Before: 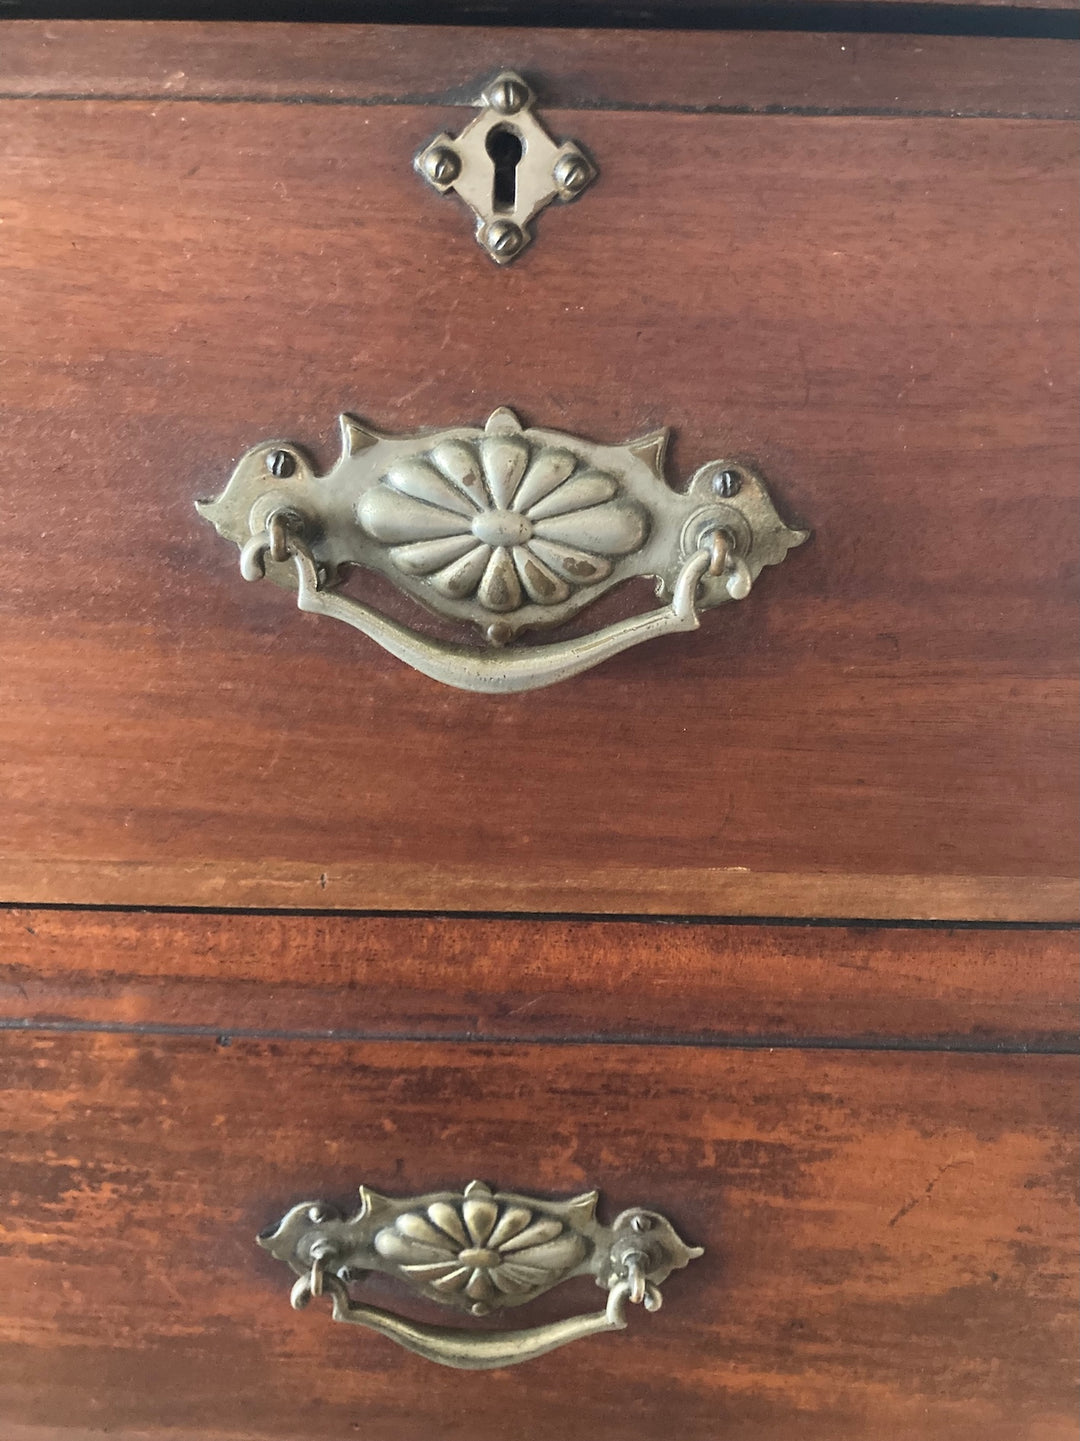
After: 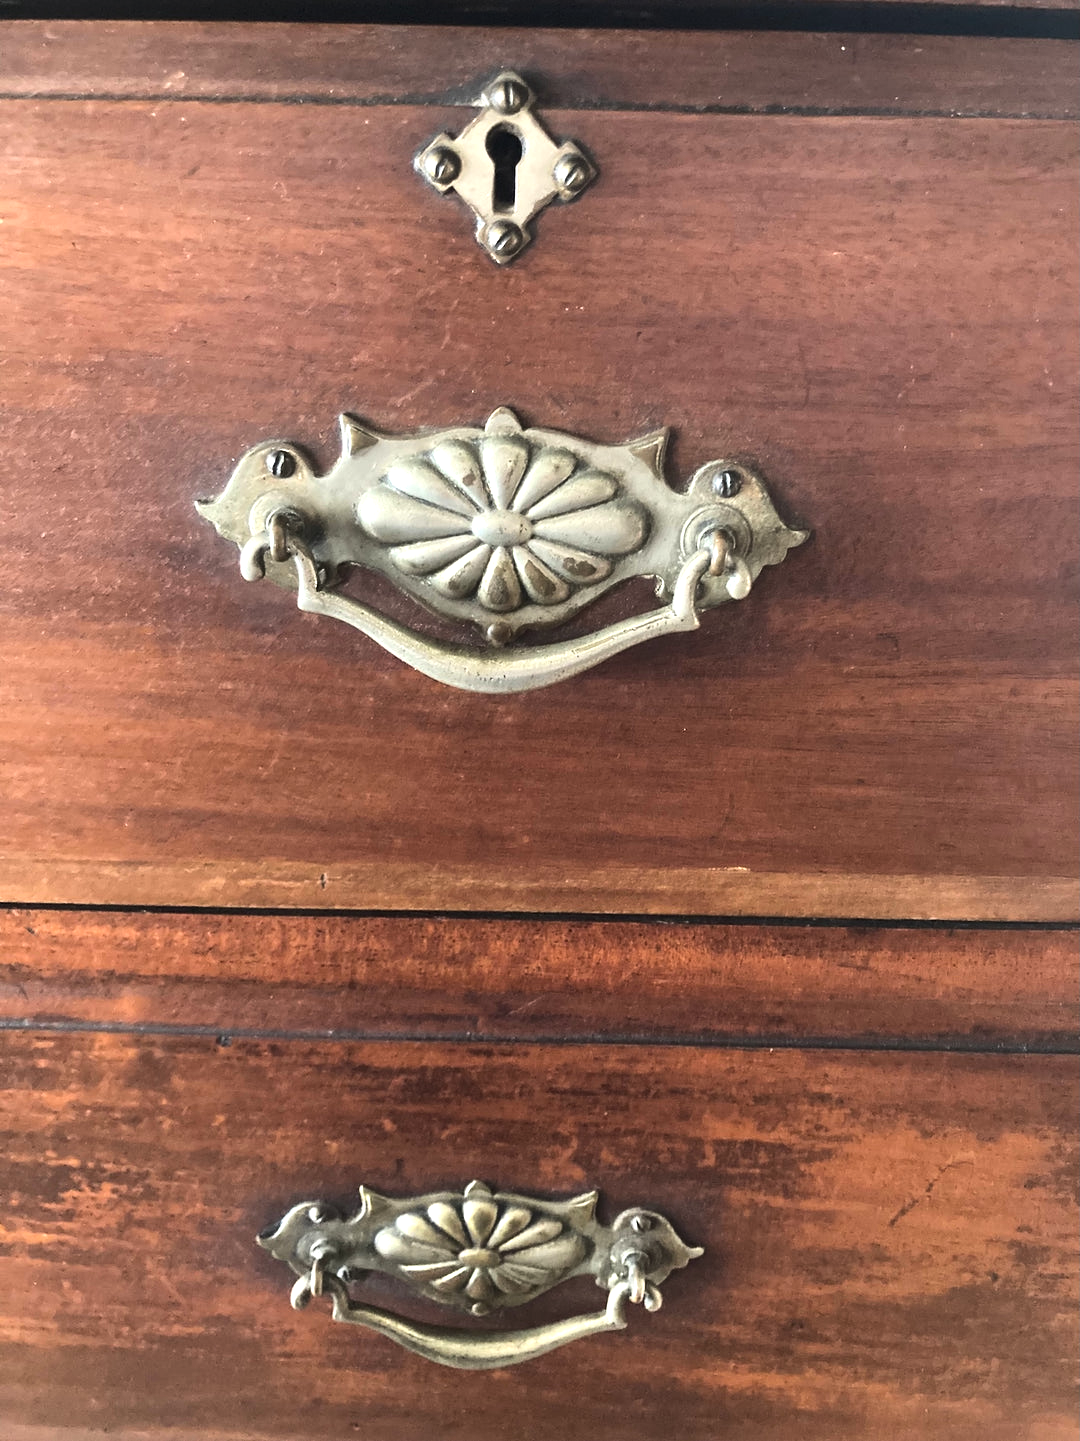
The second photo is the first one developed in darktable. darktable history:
tone equalizer: -8 EV -0.786 EV, -7 EV -0.668 EV, -6 EV -0.613 EV, -5 EV -0.398 EV, -3 EV 0.4 EV, -2 EV 0.6 EV, -1 EV 0.678 EV, +0 EV 0.74 EV, edges refinement/feathering 500, mask exposure compensation -1.57 EV, preserve details no
